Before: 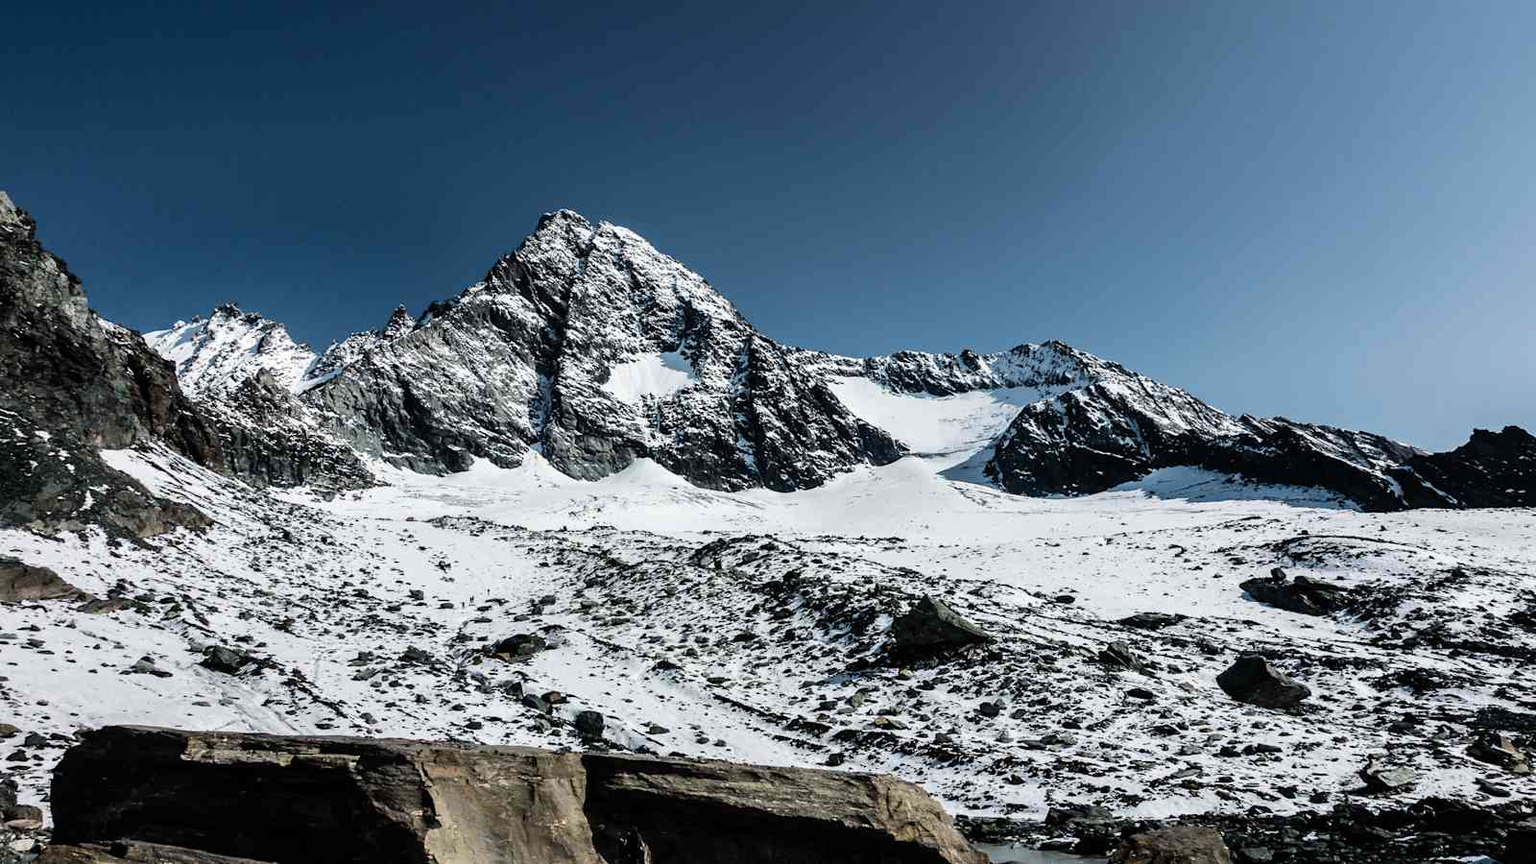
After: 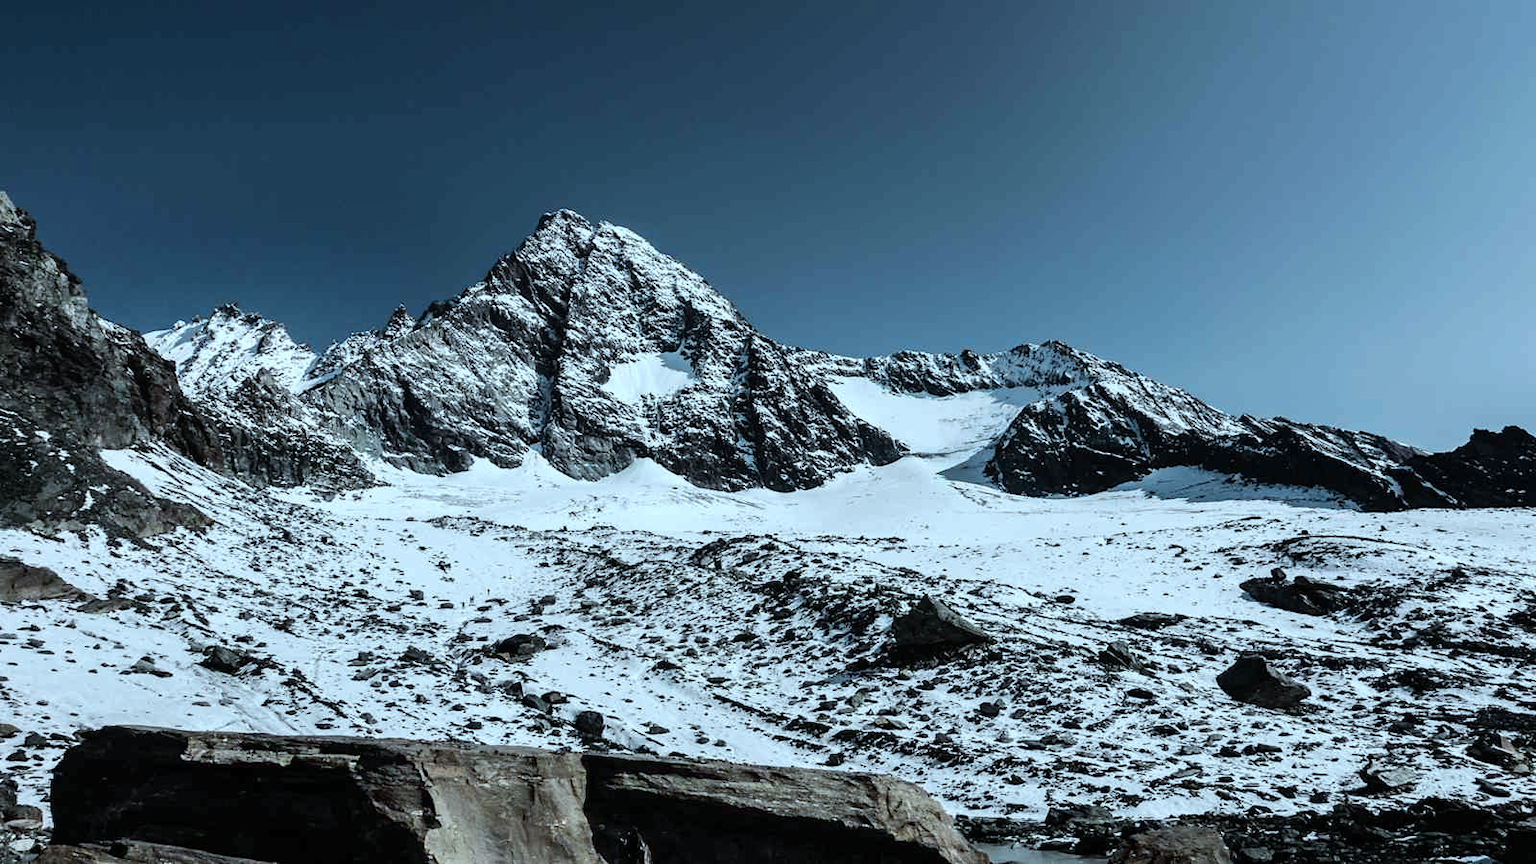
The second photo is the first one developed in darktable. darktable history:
local contrast: mode bilateral grid, contrast 99, coarseness 99, detail 90%, midtone range 0.2
color correction: highlights a* -12.36, highlights b* -18.06, saturation 0.707
